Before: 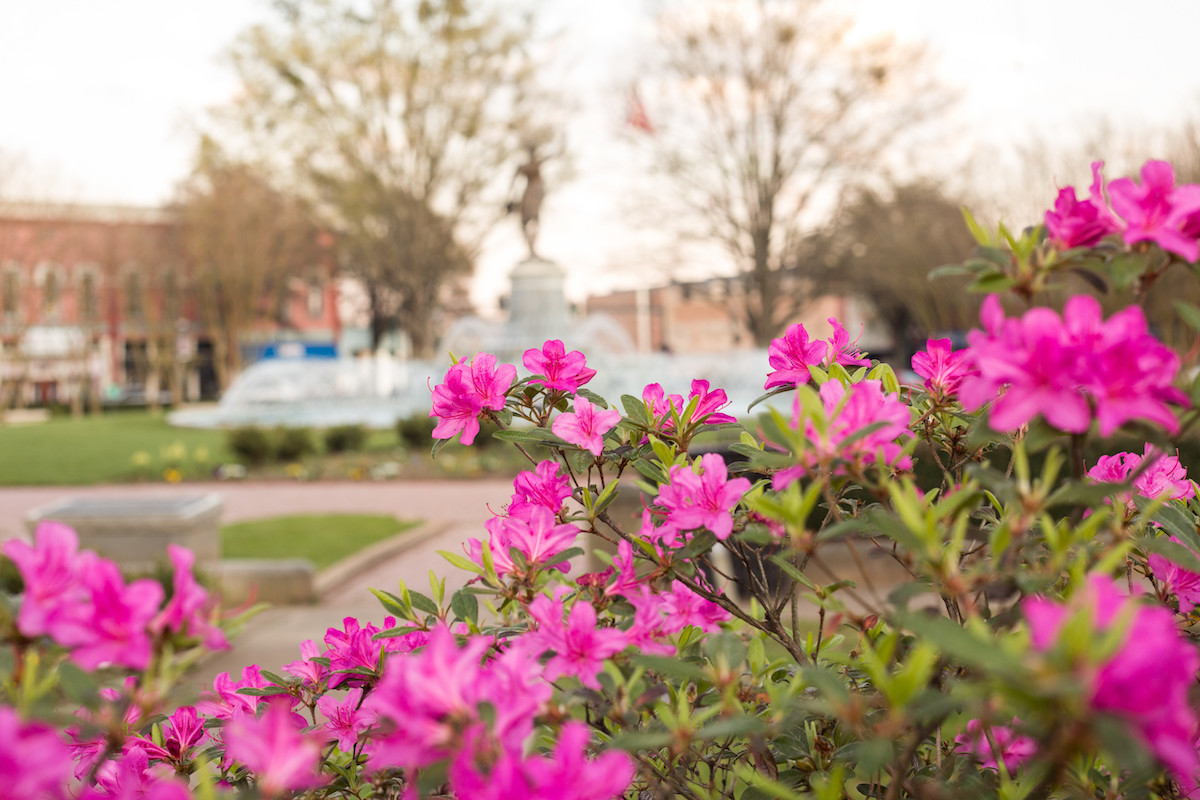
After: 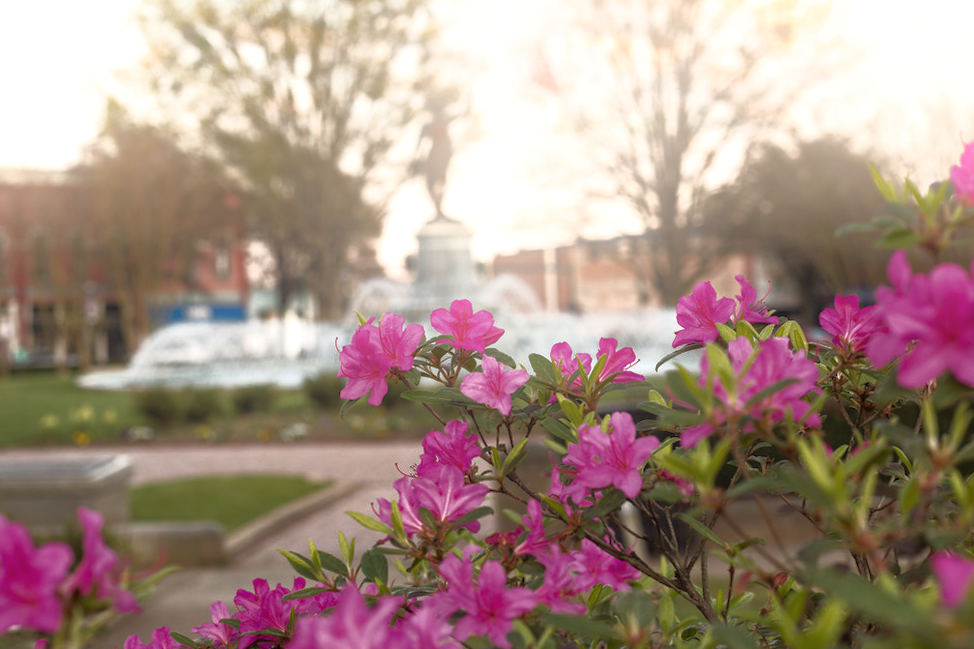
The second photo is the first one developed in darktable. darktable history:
bloom: on, module defaults
base curve: curves: ch0 [(0, 0) (0.564, 0.291) (0.802, 0.731) (1, 1)]
exposure: exposure 0.2 EV, compensate highlight preservation false
shadows and highlights: soften with gaussian
rotate and perspective: rotation -0.45°, automatic cropping original format, crop left 0.008, crop right 0.992, crop top 0.012, crop bottom 0.988
crop and rotate: left 7.196%, top 4.574%, right 10.605%, bottom 13.178%
